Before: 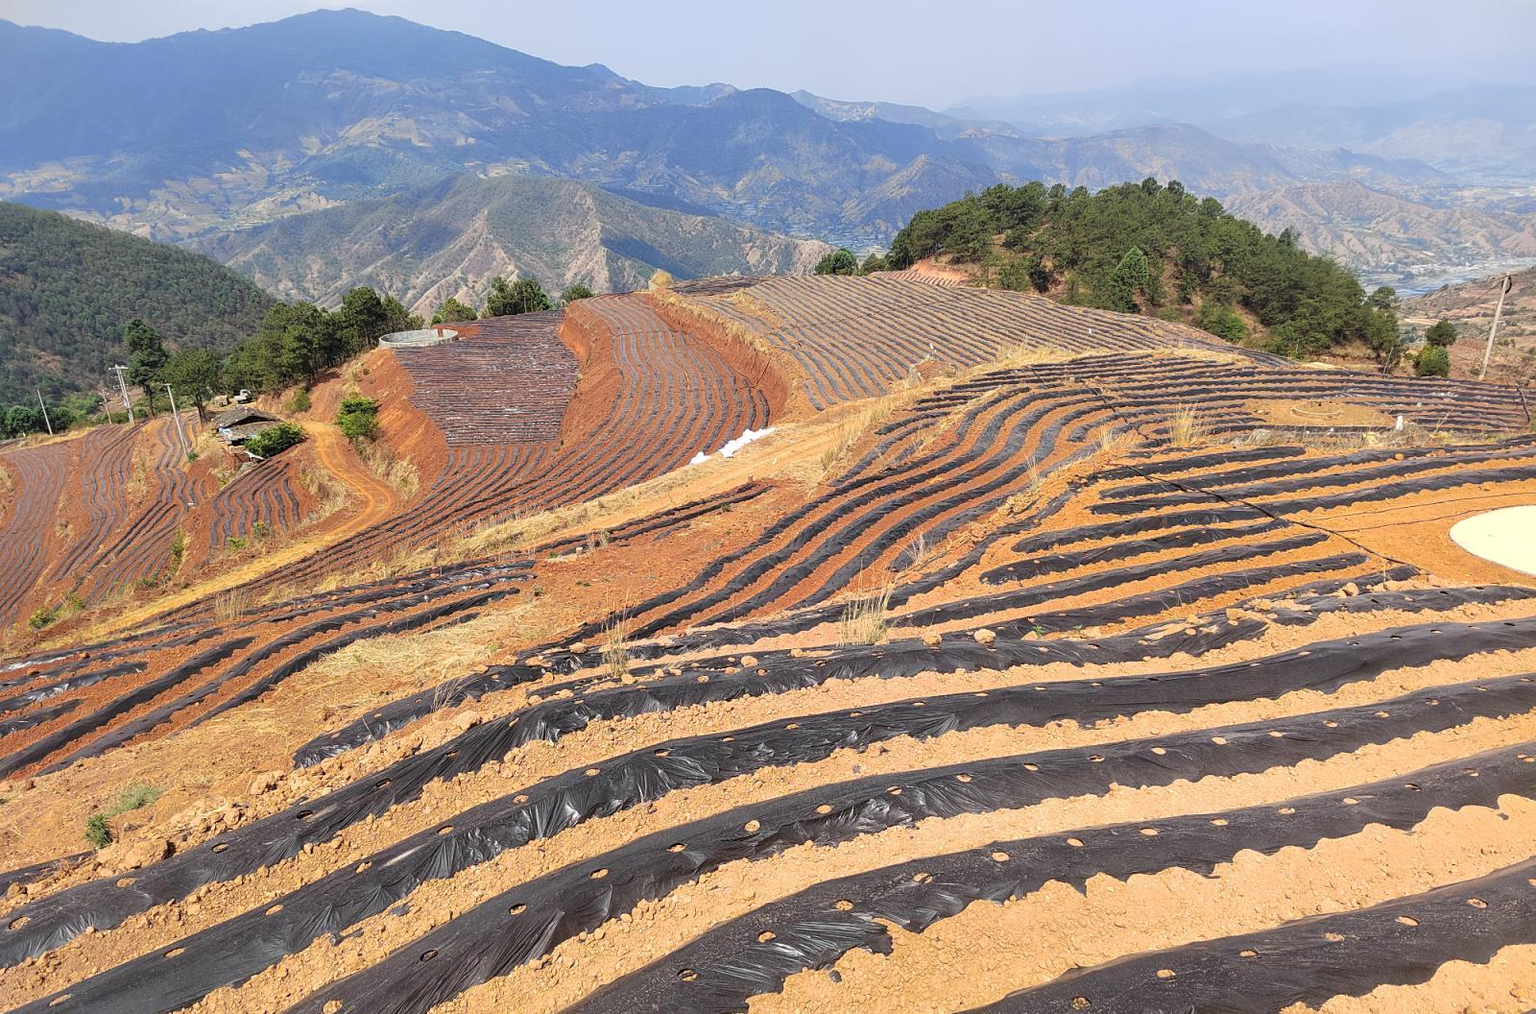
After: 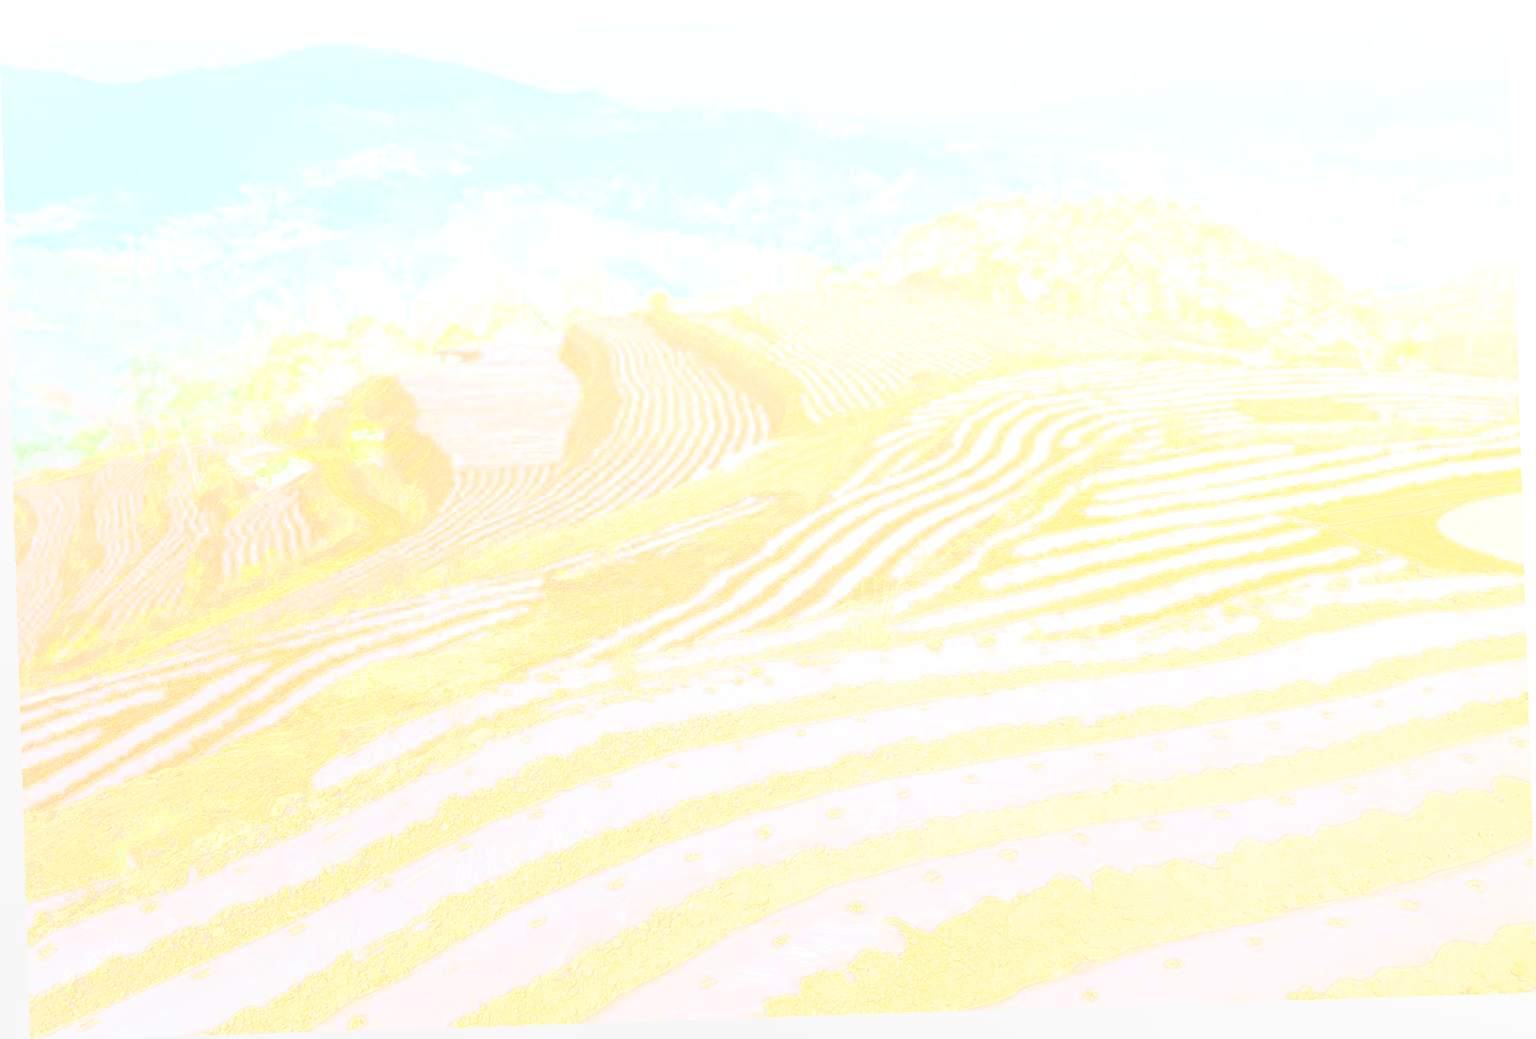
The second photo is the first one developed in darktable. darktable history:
bloom: size 85%, threshold 5%, strength 85%
levels: levels [0.026, 0.507, 0.987]
rotate and perspective: rotation -1.77°, lens shift (horizontal) 0.004, automatic cropping off
sigmoid: contrast 1.81, skew -0.21, preserve hue 0%, red attenuation 0.1, red rotation 0.035, green attenuation 0.1, green rotation -0.017, blue attenuation 0.15, blue rotation -0.052, base primaries Rec2020
local contrast: highlights 79%, shadows 56%, detail 175%, midtone range 0.428
